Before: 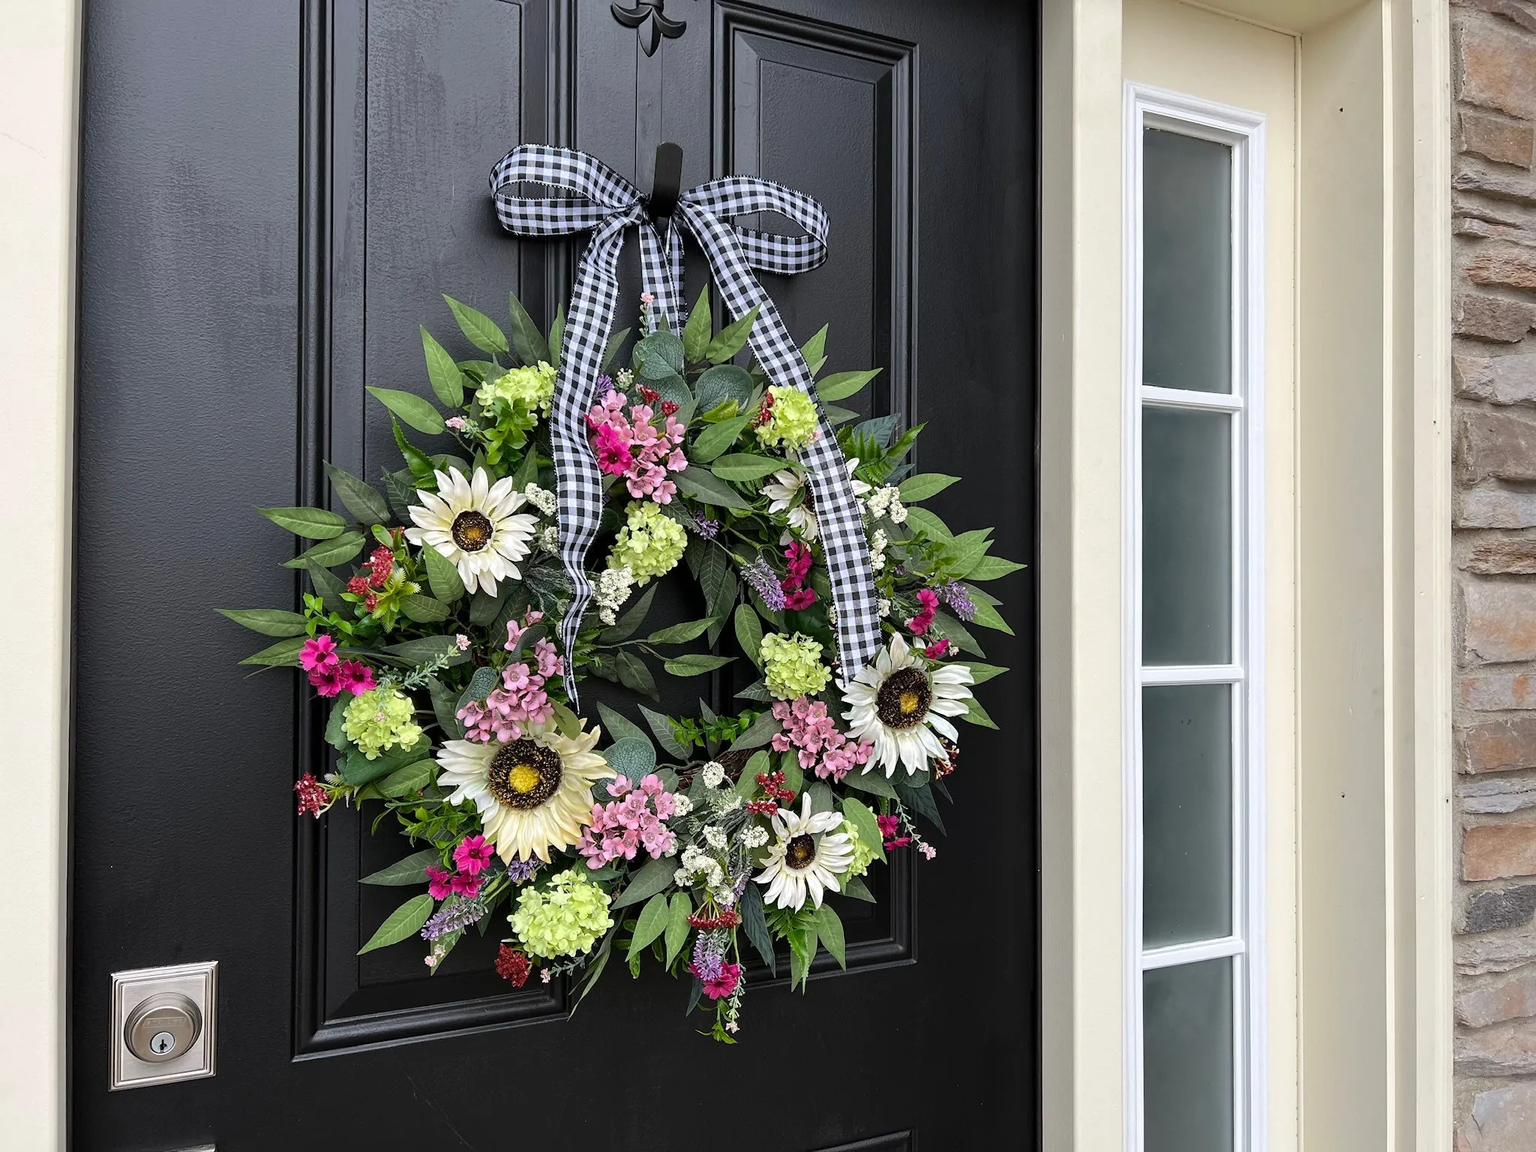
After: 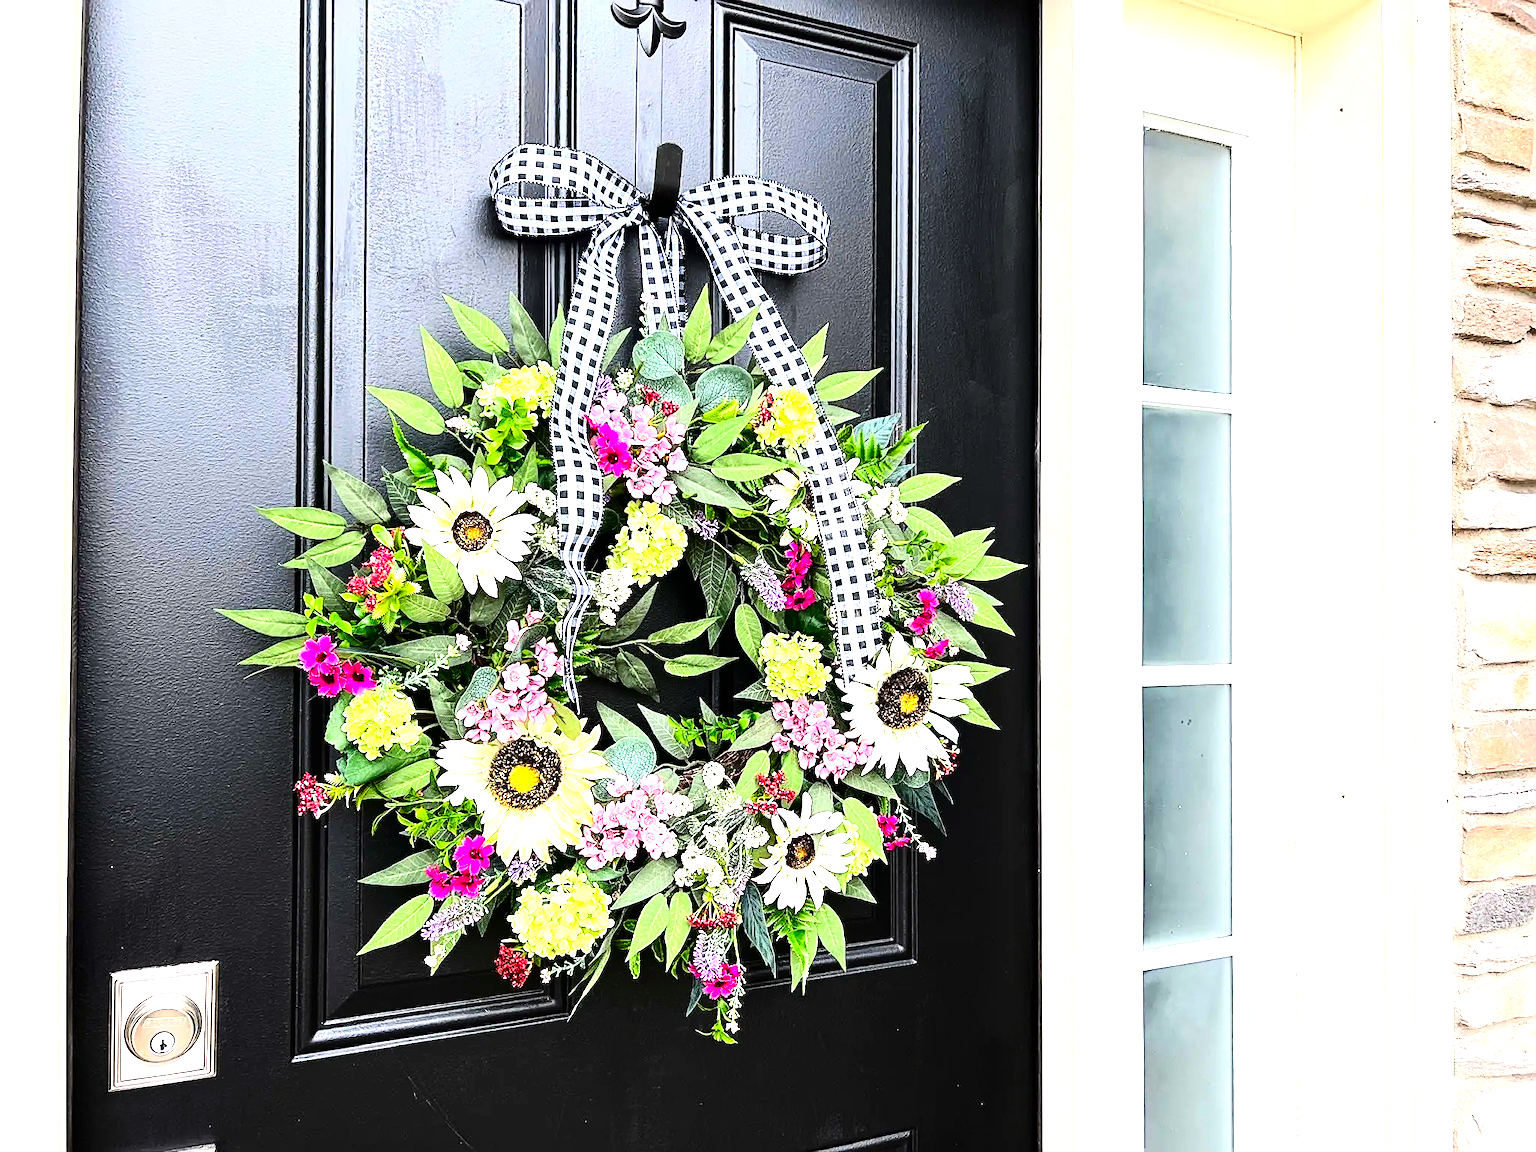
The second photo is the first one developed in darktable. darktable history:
contrast brightness saturation: contrast 0.22, brightness -0.19, saturation 0.24
local contrast: mode bilateral grid, contrast 100, coarseness 100, detail 91%, midtone range 0.2
tone curve: curves: ch0 [(0, 0) (0.004, 0.001) (0.133, 0.112) (0.325, 0.362) (0.832, 0.893) (1, 1)], color space Lab, linked channels, preserve colors none
exposure: exposure 2 EV, compensate exposure bias true, compensate highlight preservation false
sharpen: amount 0.55
